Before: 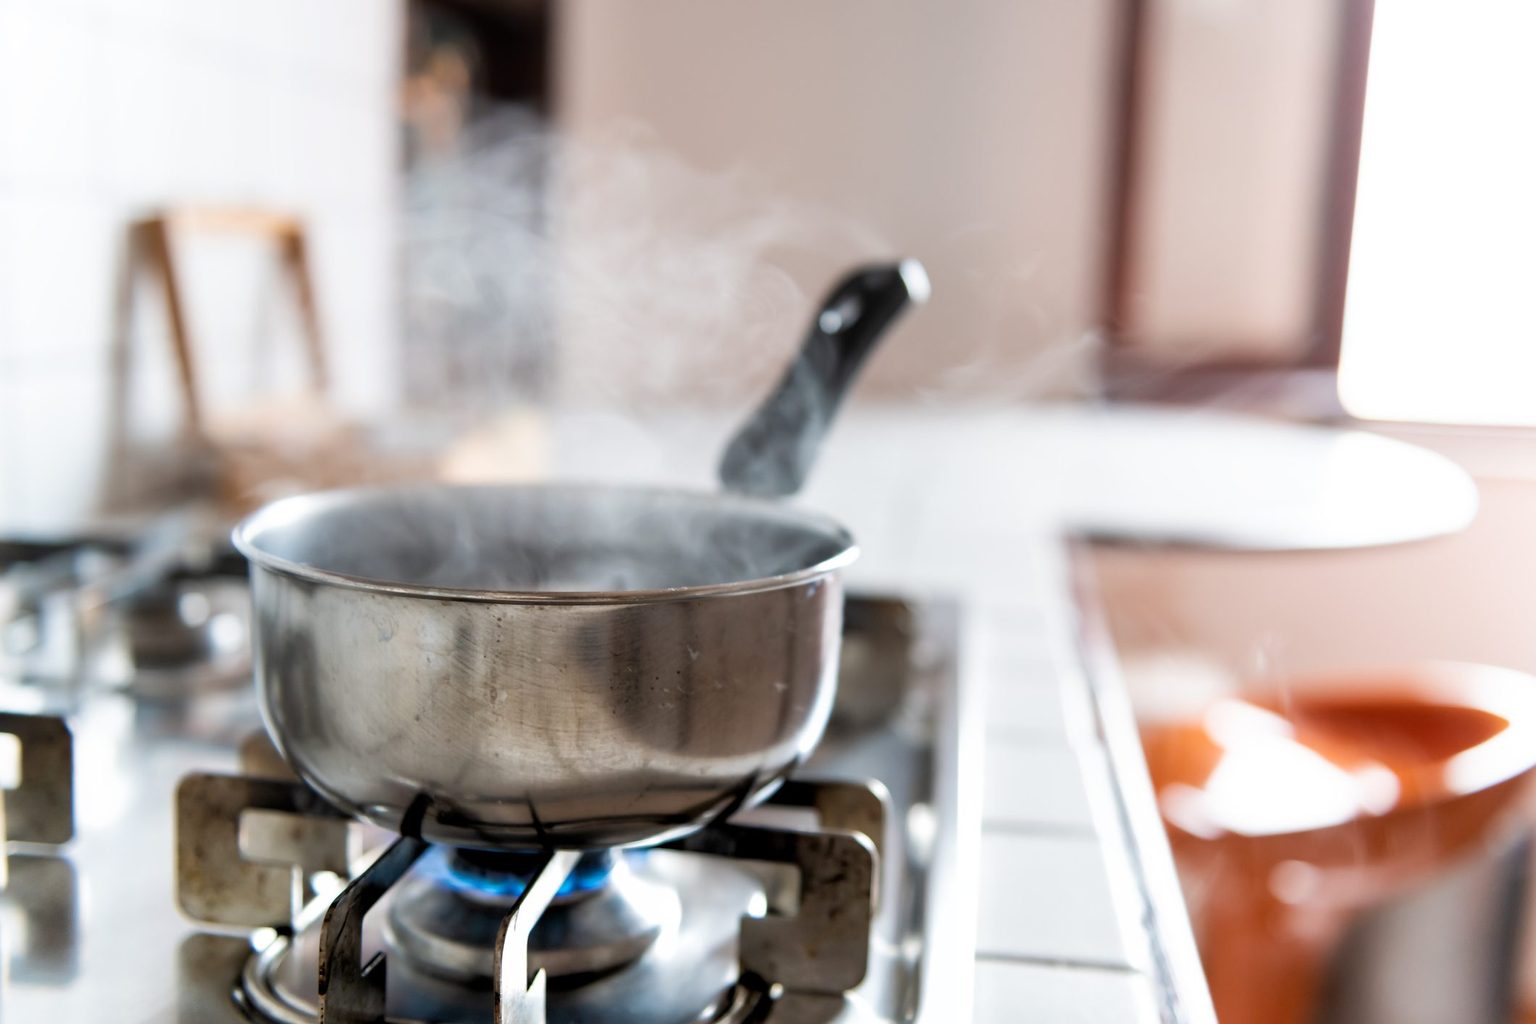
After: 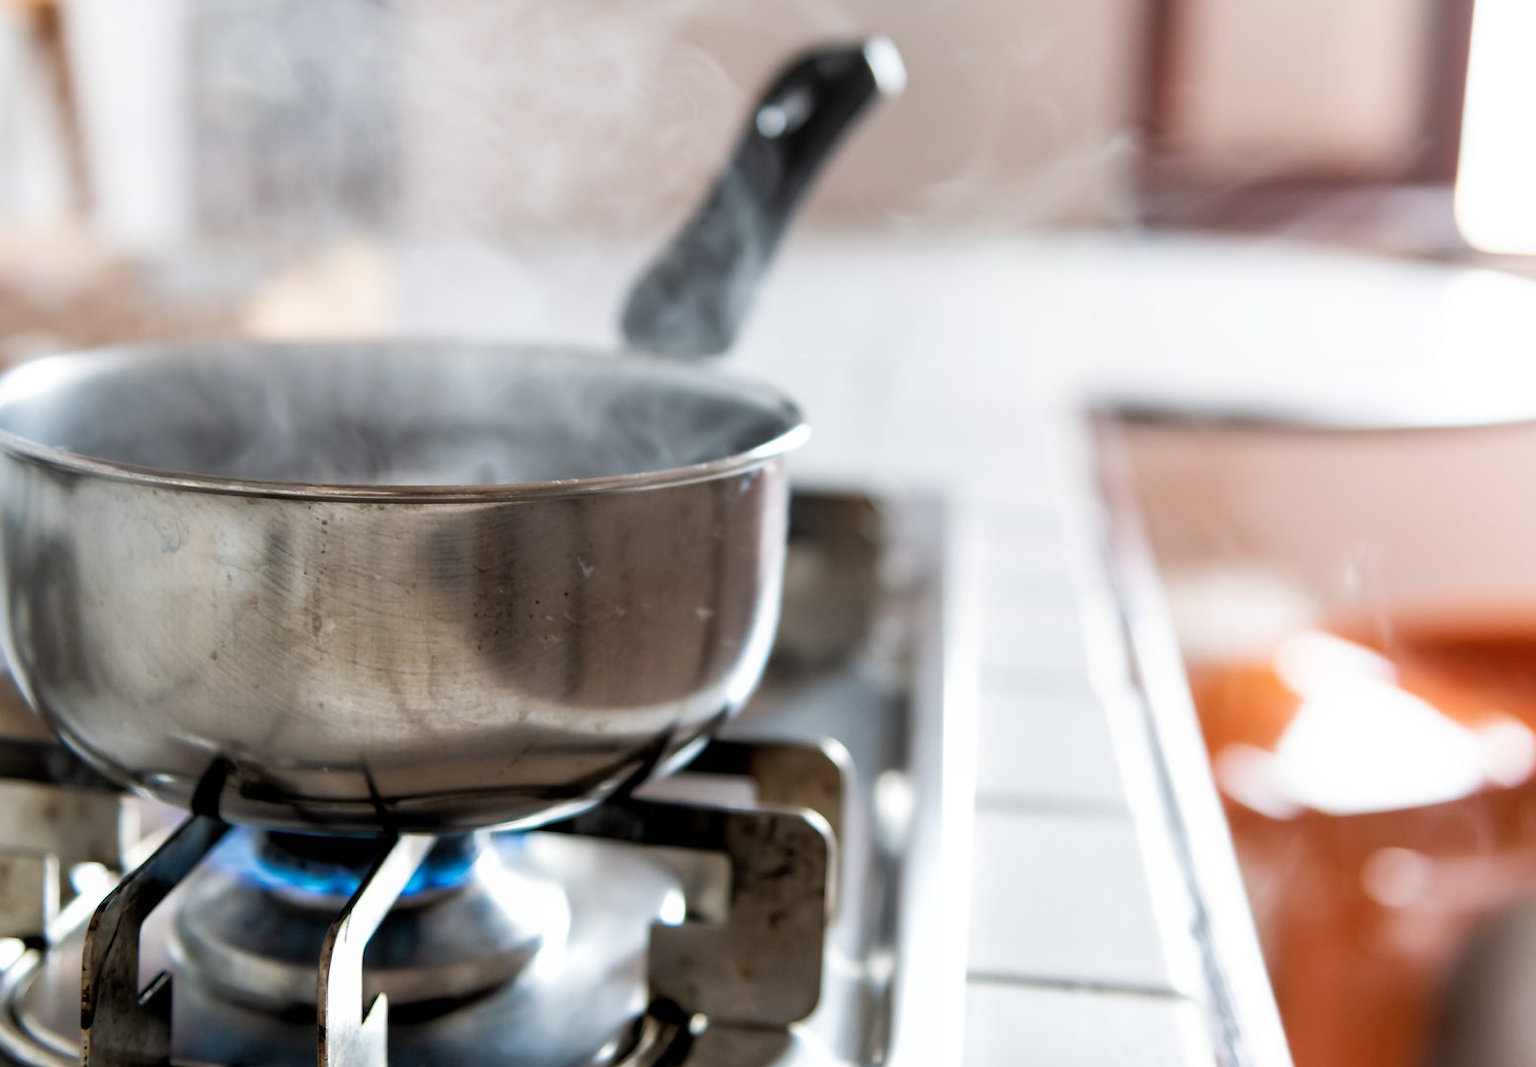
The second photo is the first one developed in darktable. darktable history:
crop: left 16.846%, top 22.668%, right 8.979%
